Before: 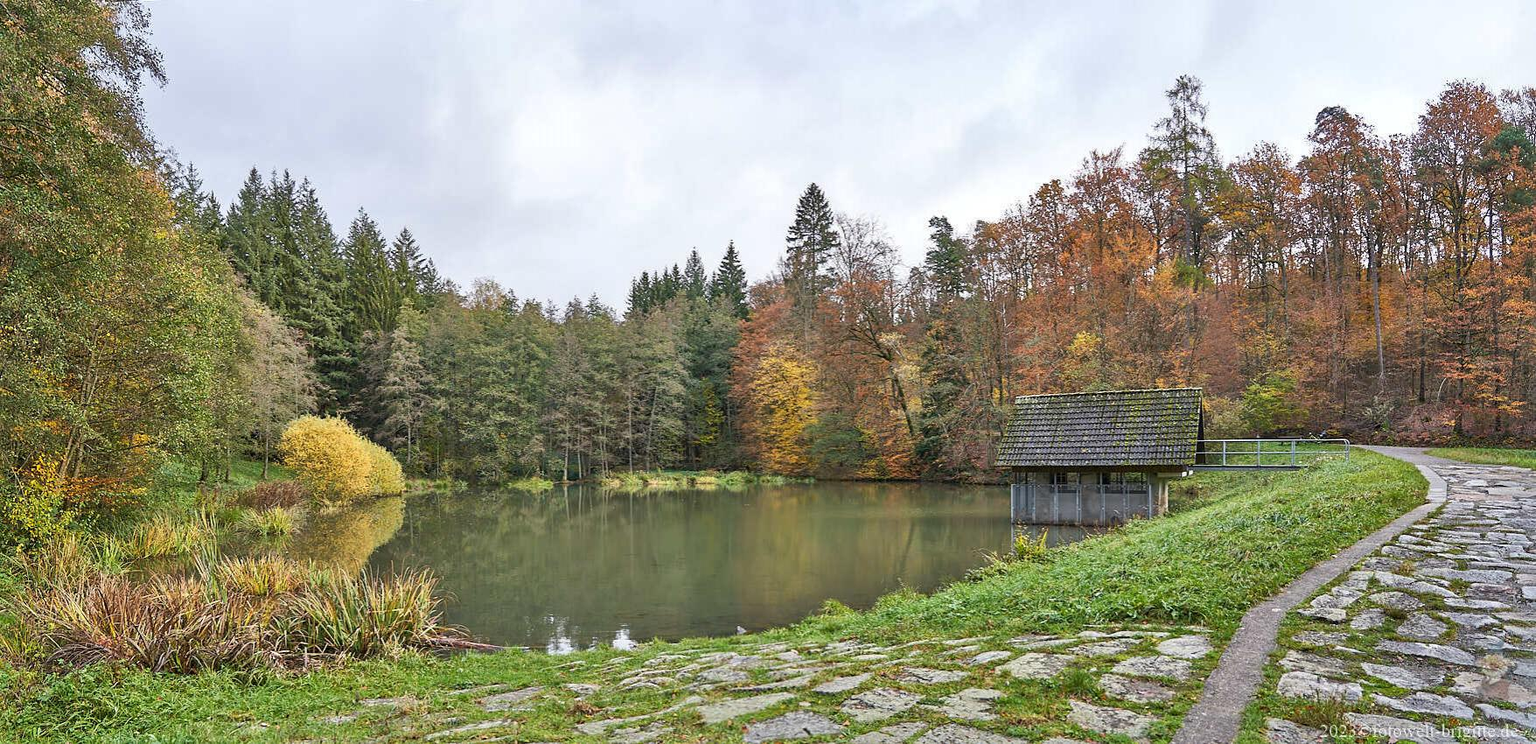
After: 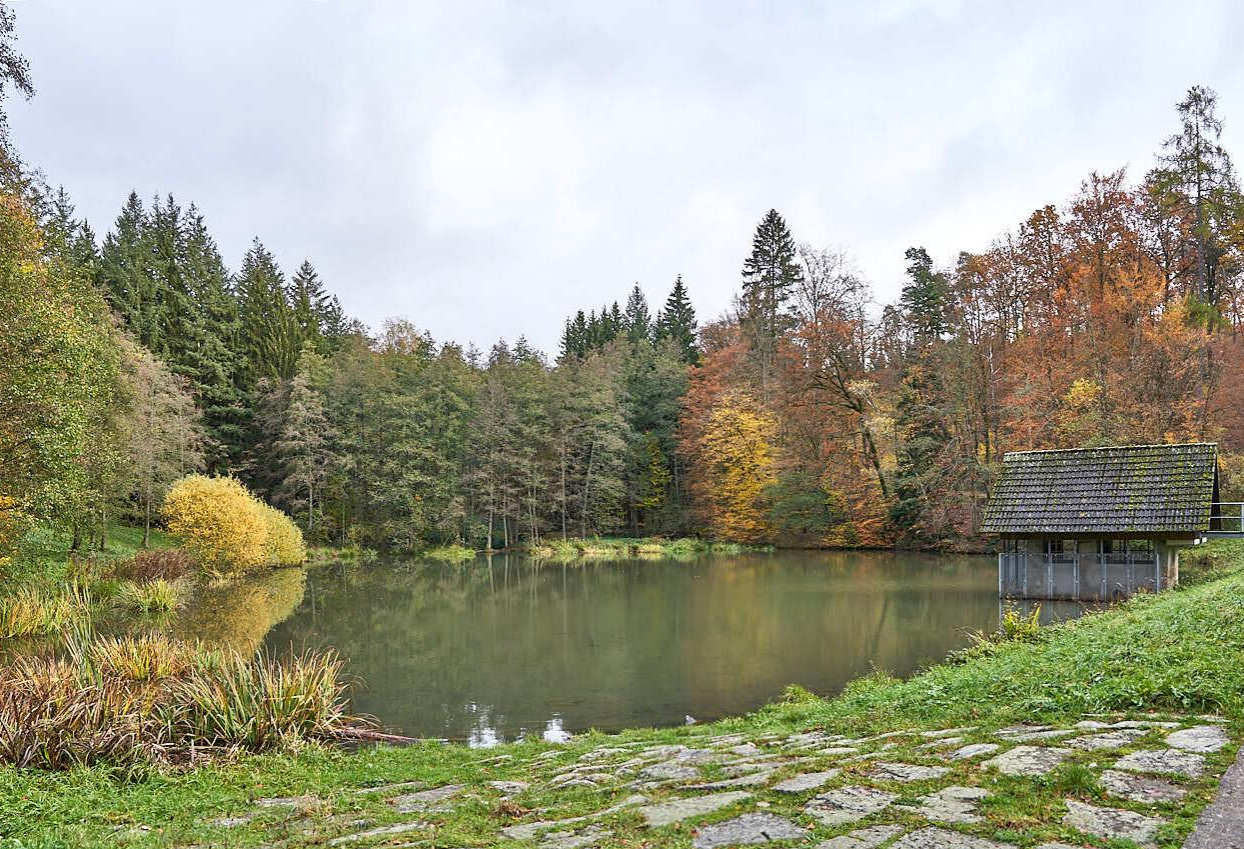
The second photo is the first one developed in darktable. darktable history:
shadows and highlights: shadows -29.37, highlights 29.56
crop and rotate: left 8.996%, right 20.11%
